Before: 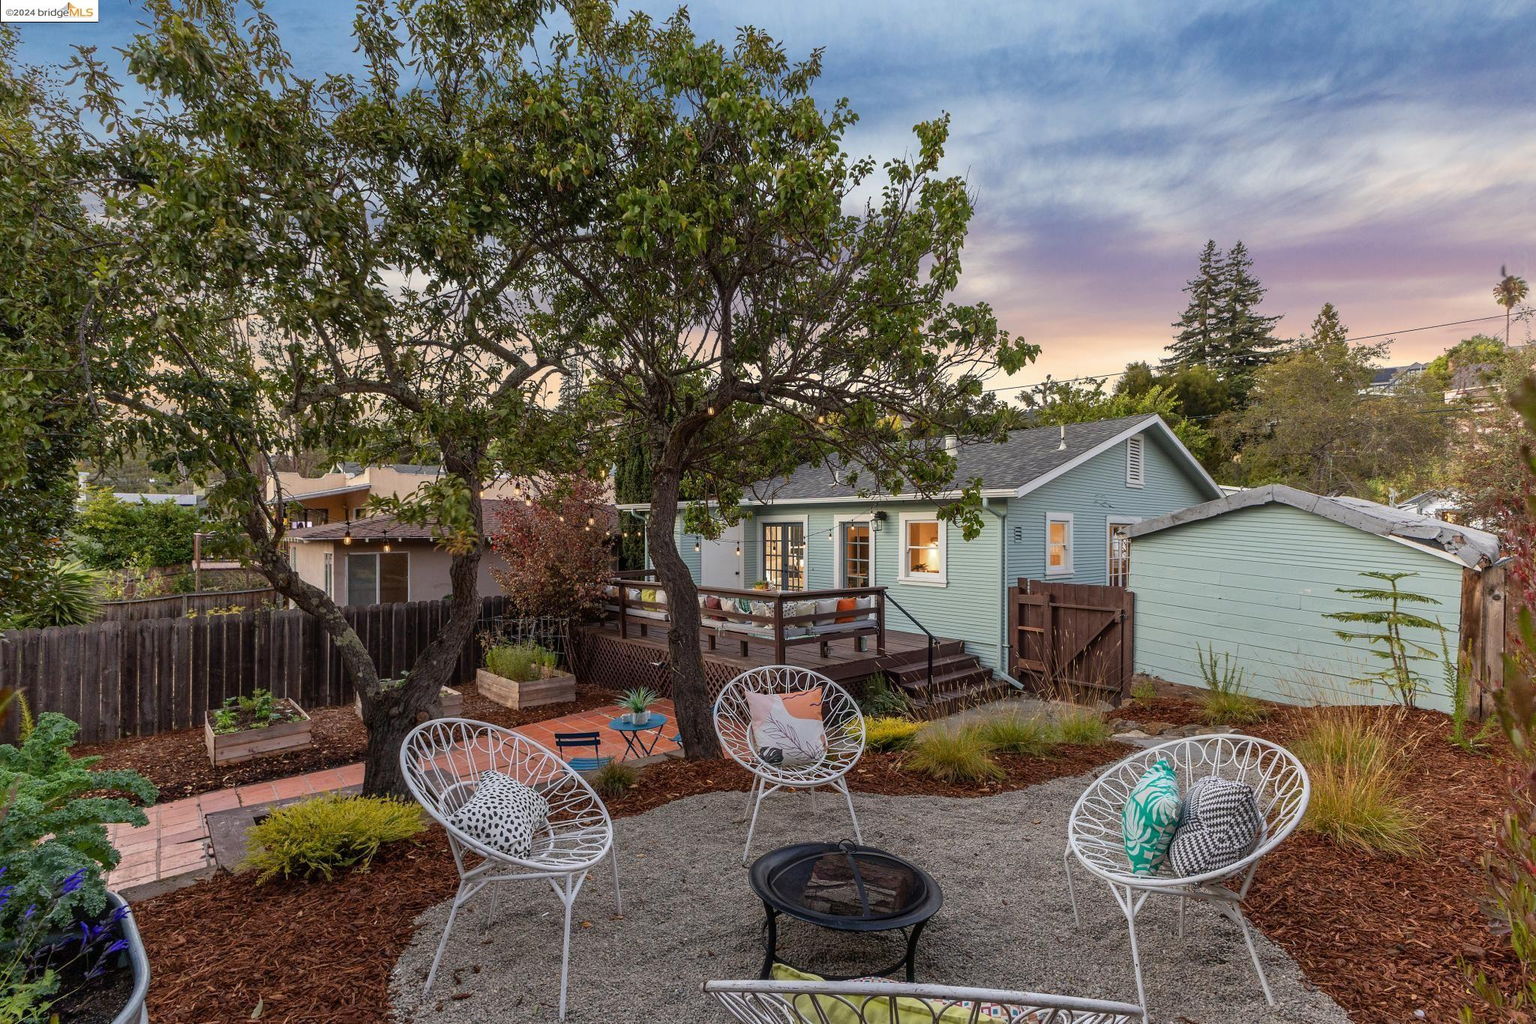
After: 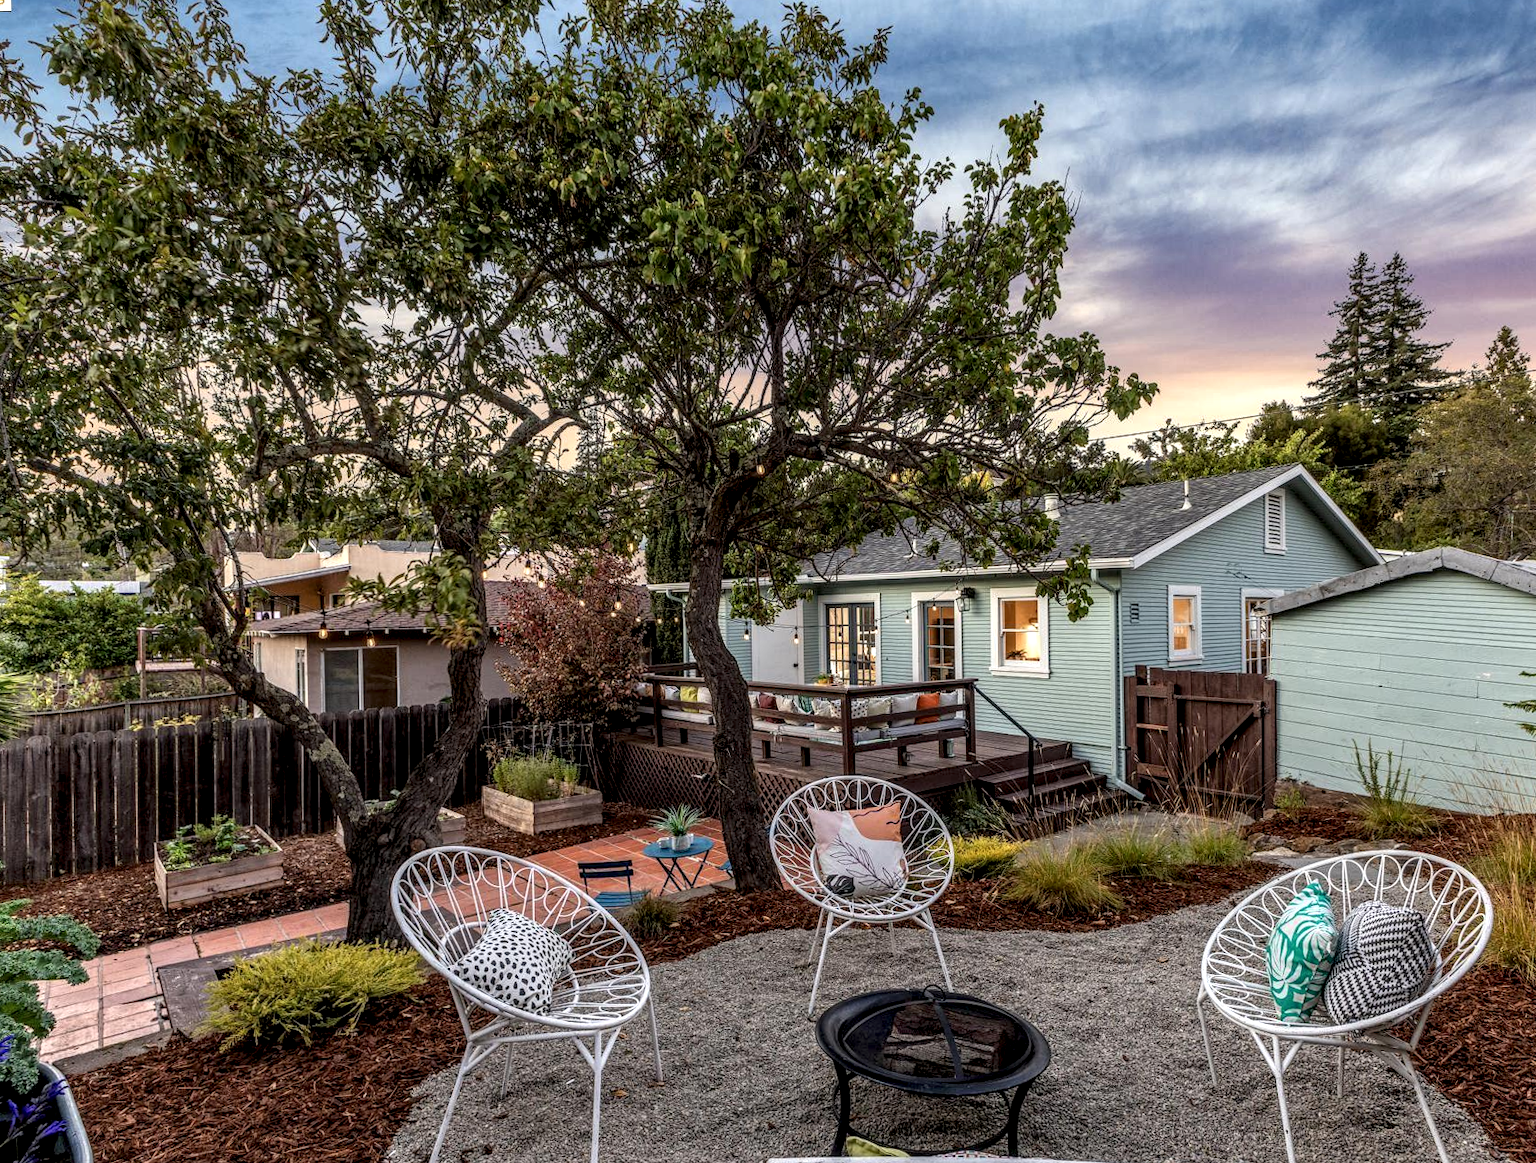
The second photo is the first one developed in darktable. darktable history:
tone equalizer: on, module defaults
crop and rotate: angle 0.948°, left 4.189%, top 1.213%, right 11.118%, bottom 2.502%
local contrast: highlights 3%, shadows 3%, detail 182%
